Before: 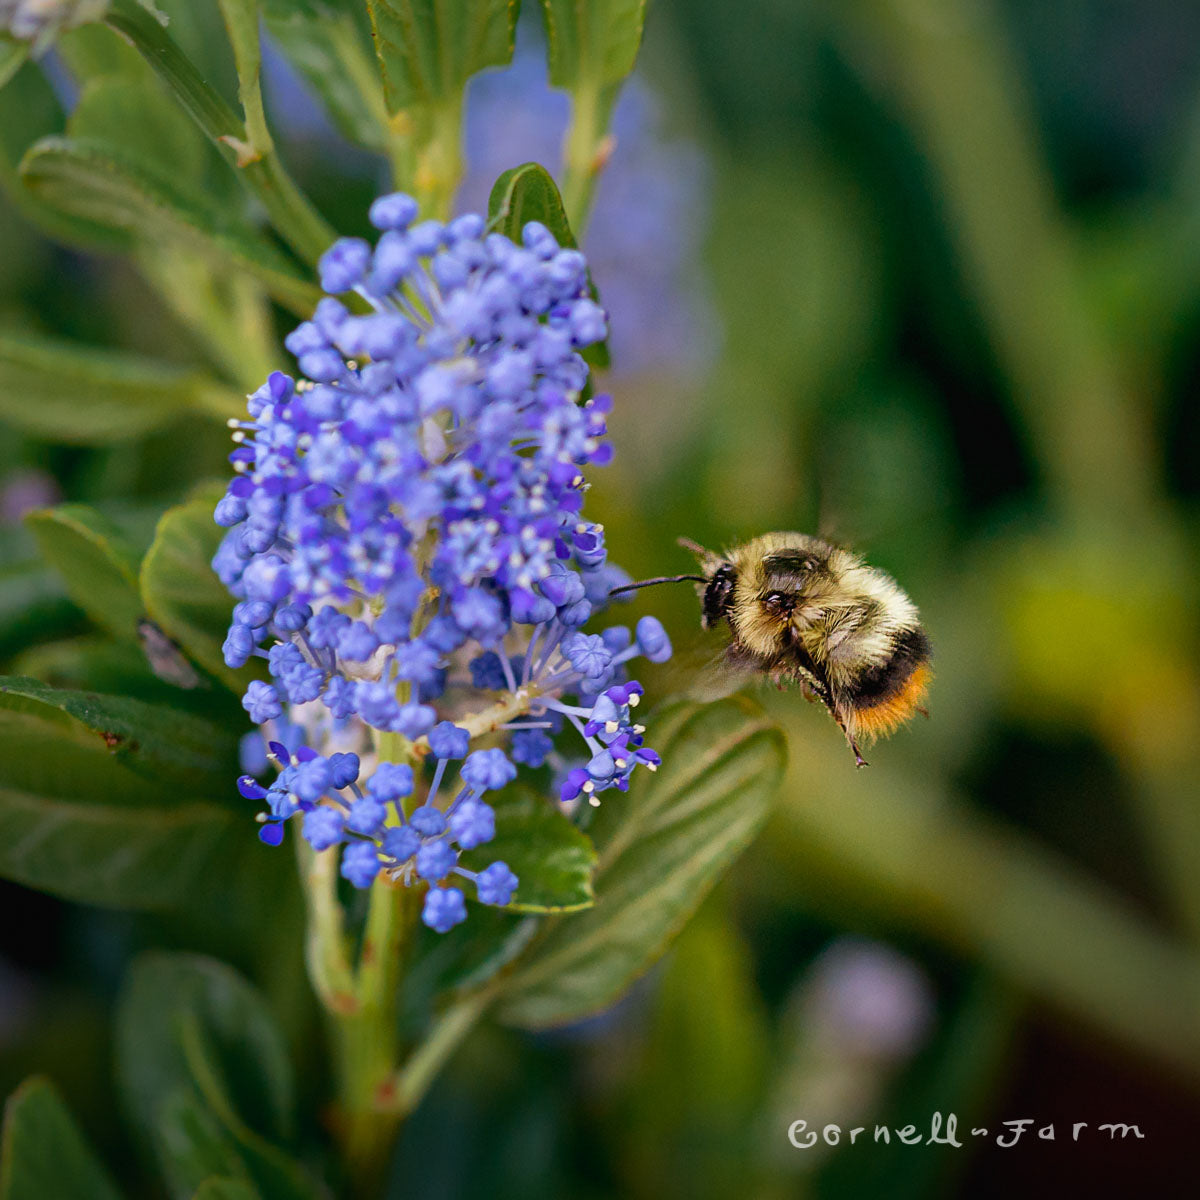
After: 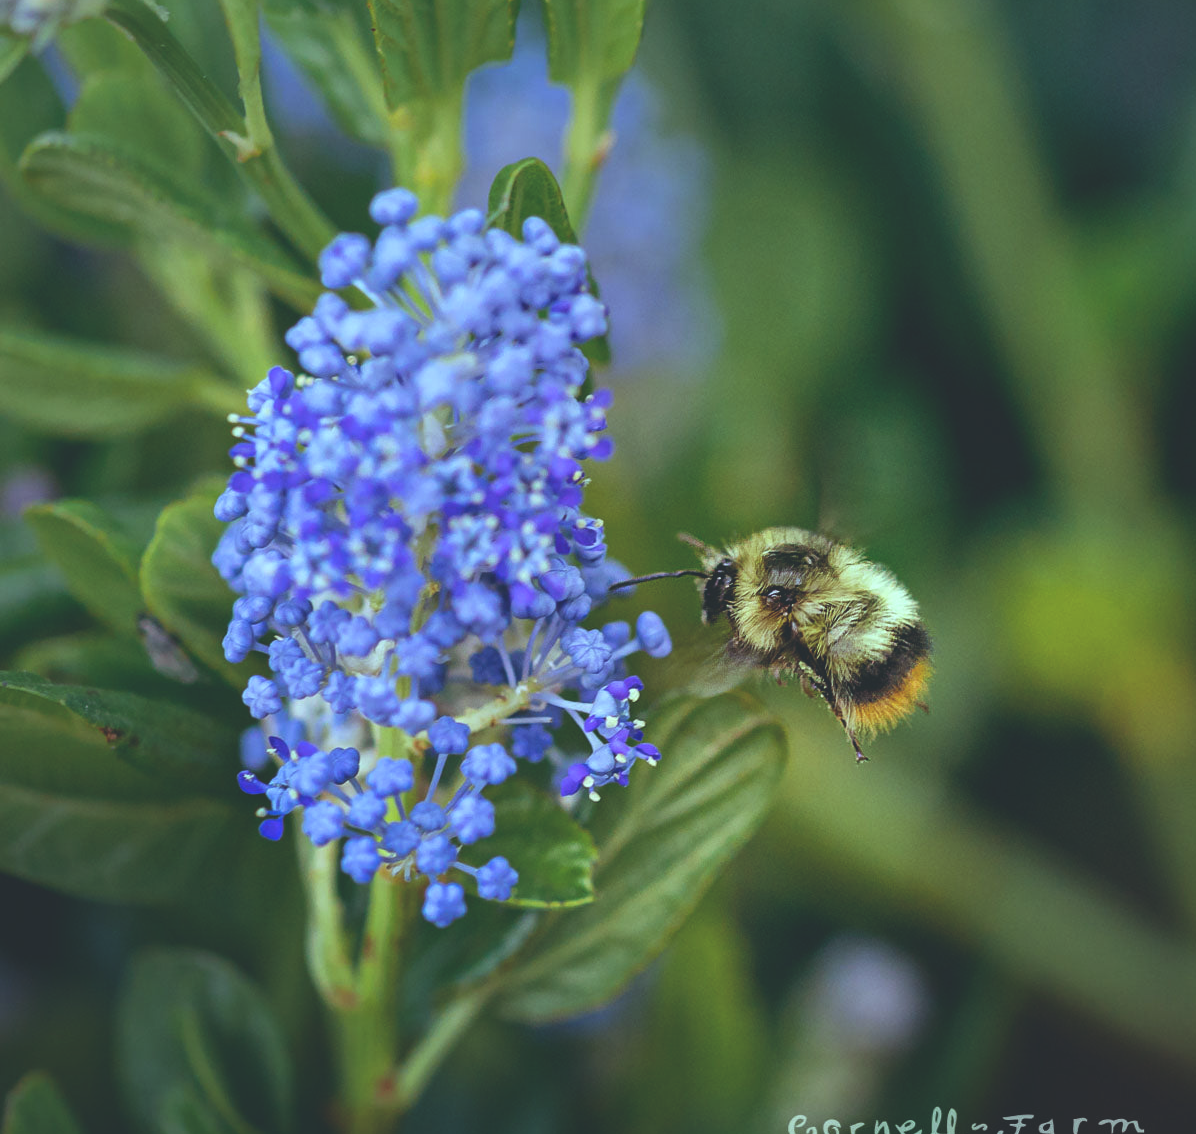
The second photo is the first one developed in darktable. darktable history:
crop: top 0.448%, right 0.264%, bottom 5.045%
exposure: black level correction -0.025, exposure -0.117 EV, compensate highlight preservation false
color balance: mode lift, gamma, gain (sRGB), lift [0.997, 0.979, 1.021, 1.011], gamma [1, 1.084, 0.916, 0.998], gain [1, 0.87, 1.13, 1.101], contrast 4.55%, contrast fulcrum 38.24%, output saturation 104.09%
